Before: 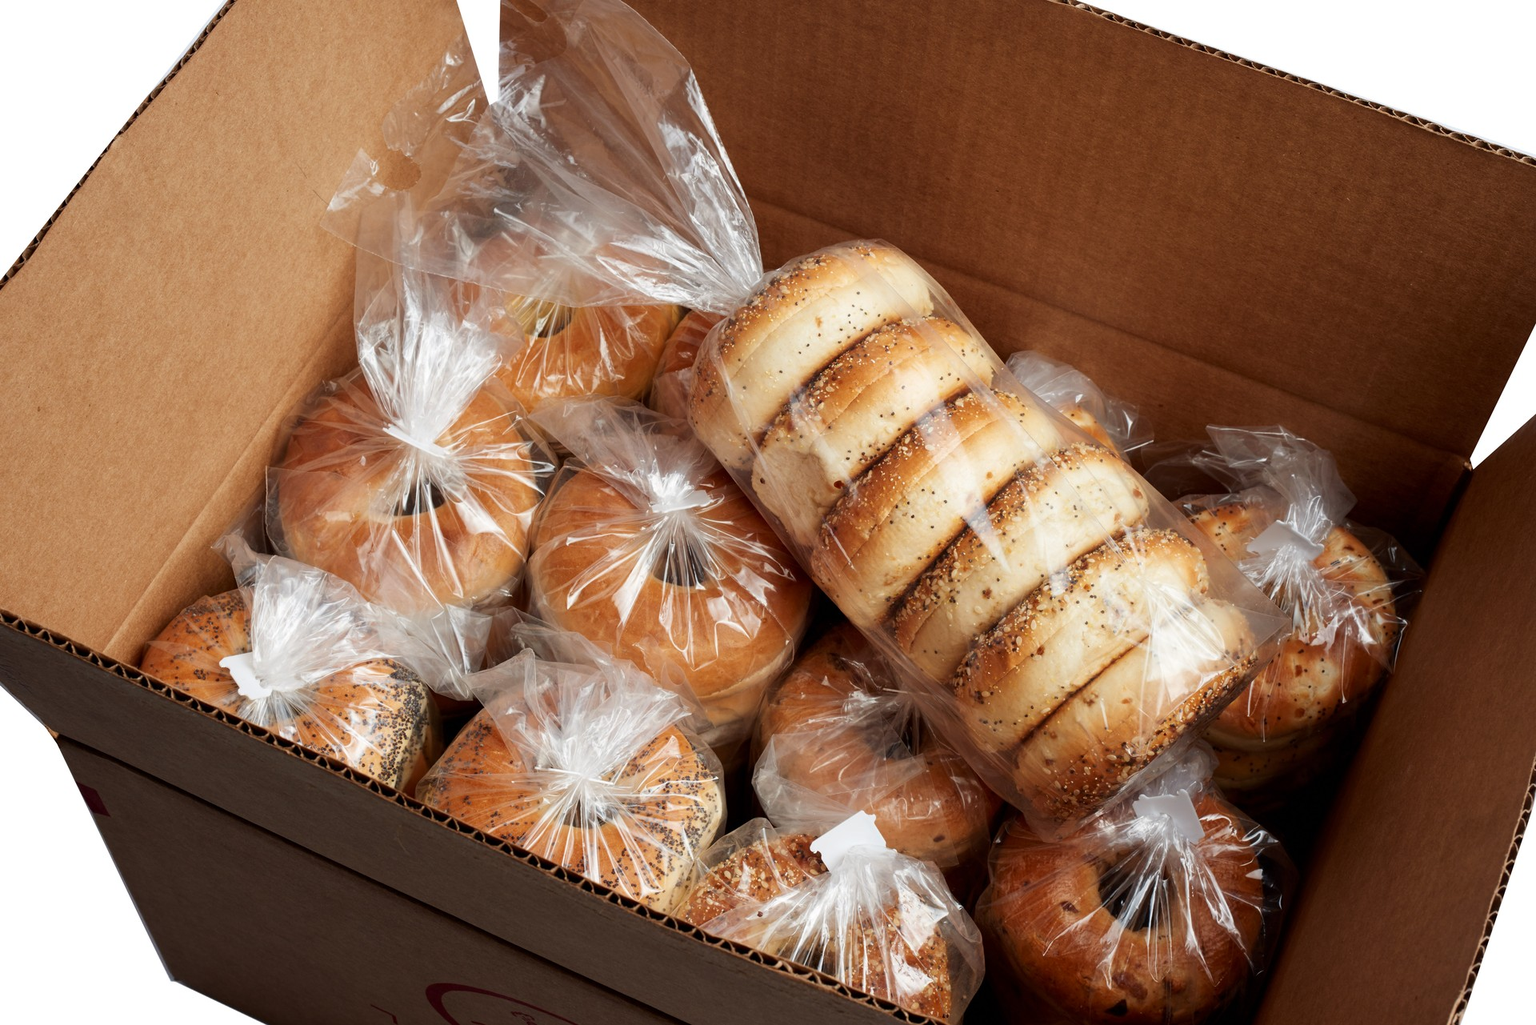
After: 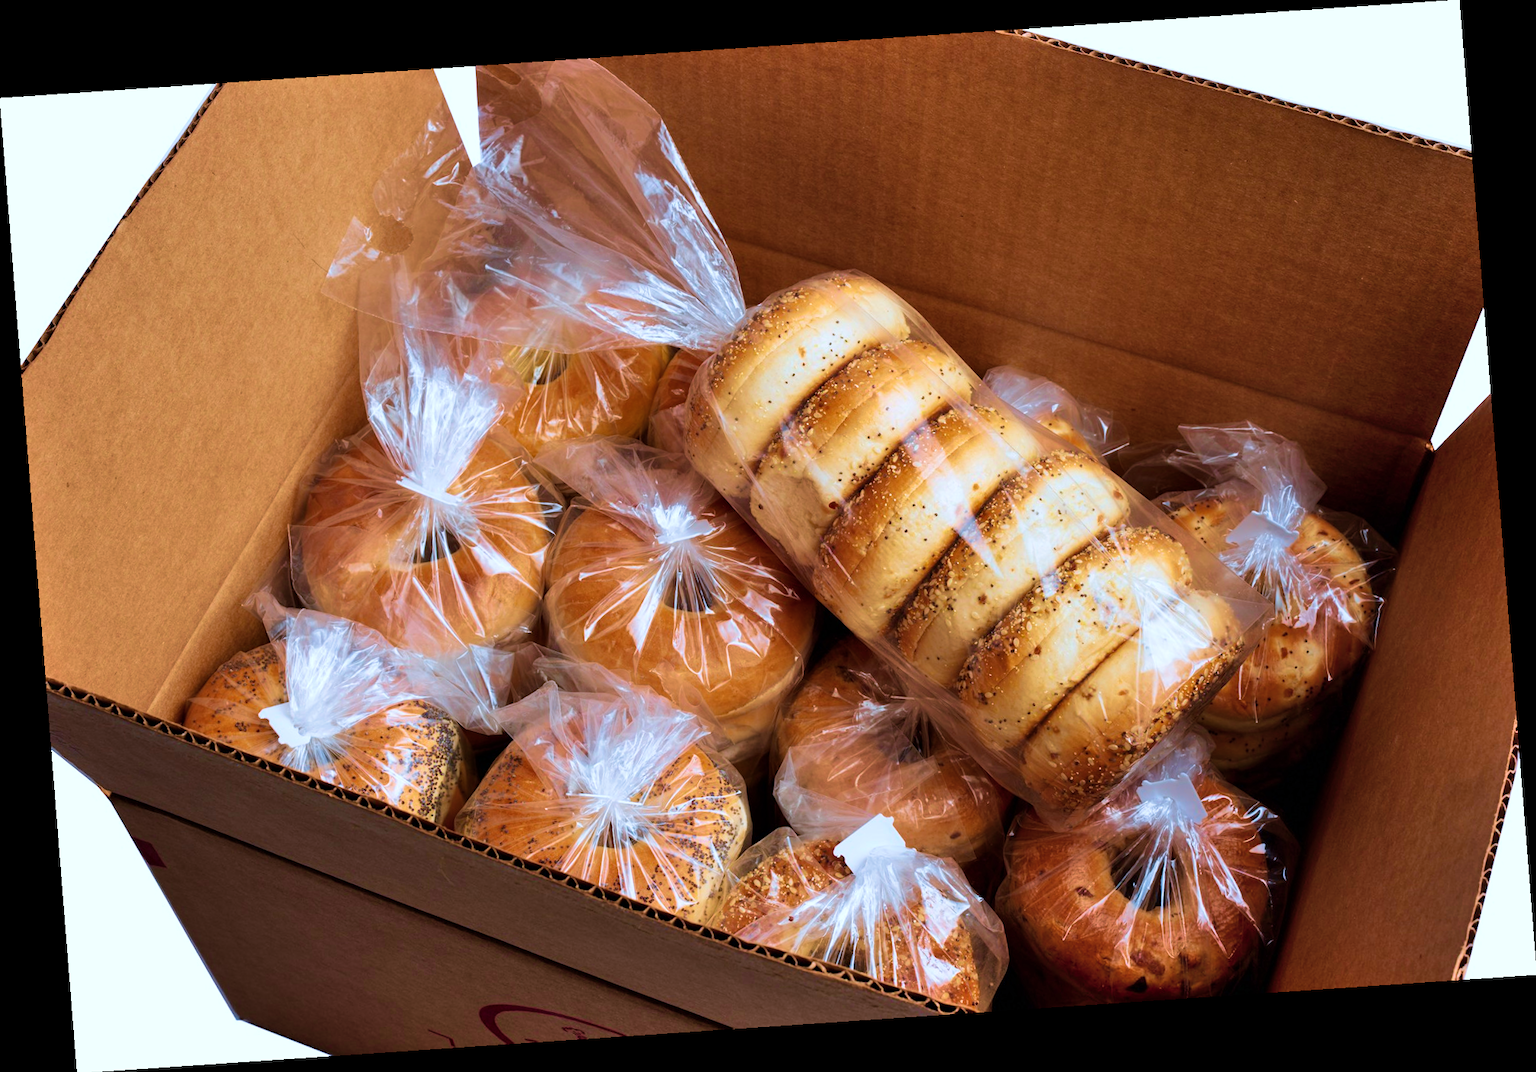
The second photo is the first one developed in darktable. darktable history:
velvia: strength 74%
color correction: highlights a* -2.24, highlights b* -18.1
shadows and highlights: shadows 49, highlights -41, soften with gaussian
color balance rgb: perceptual saturation grading › global saturation 20%, global vibrance 20%
rotate and perspective: rotation -4.2°, shear 0.006, automatic cropping off
